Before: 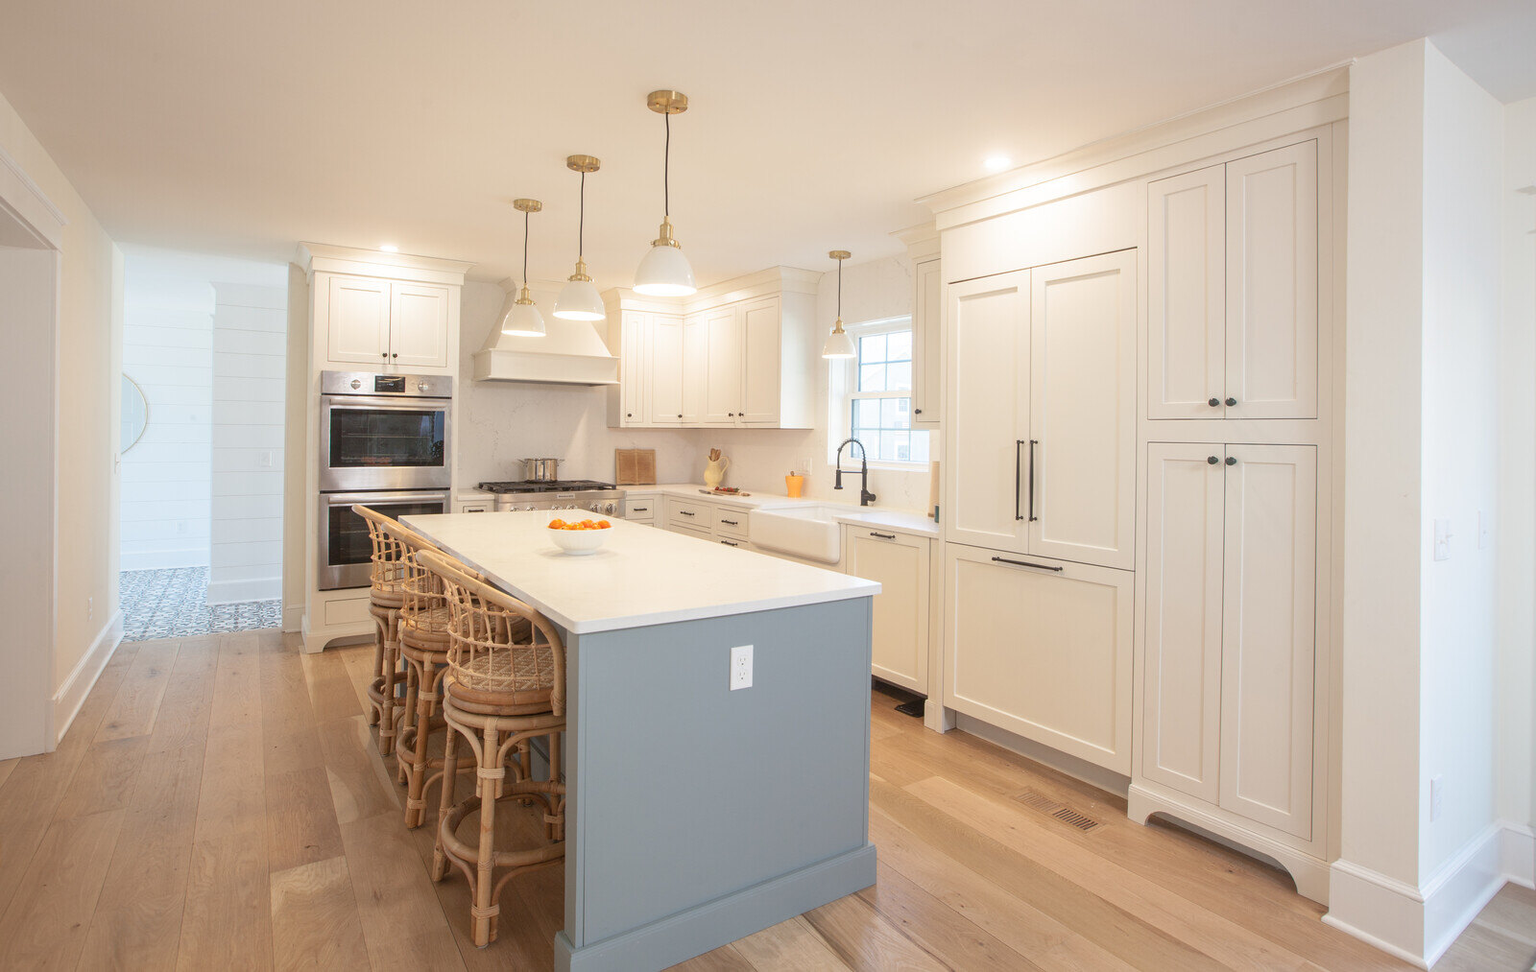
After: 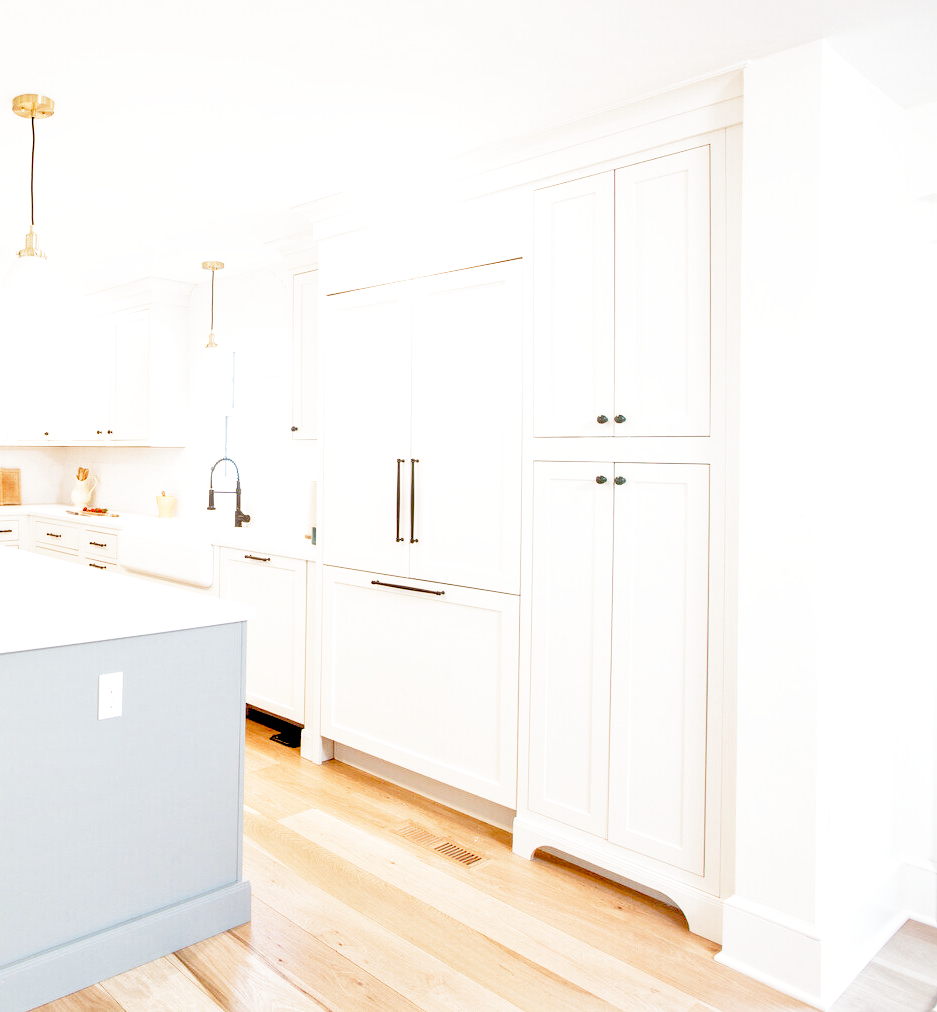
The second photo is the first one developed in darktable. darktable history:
exposure: black level correction 0.031, exposure 0.304 EV, compensate highlight preservation false
tone equalizer: -7 EV 0.15 EV, -6 EV 0.6 EV, -5 EV 1.15 EV, -4 EV 1.33 EV, -3 EV 1.15 EV, -2 EV 0.6 EV, -1 EV 0.15 EV, mask exposure compensation -0.5 EV
filmic rgb: middle gray luminance 10%, black relative exposure -8.61 EV, white relative exposure 3.3 EV, threshold 6 EV, target black luminance 0%, hardness 5.2, latitude 44.69%, contrast 1.302, highlights saturation mix 5%, shadows ↔ highlights balance 24.64%, add noise in highlights 0, preserve chrominance no, color science v3 (2019), use custom middle-gray values true, iterations of high-quality reconstruction 0, contrast in highlights soft, enable highlight reconstruction true
crop: left 41.402%
